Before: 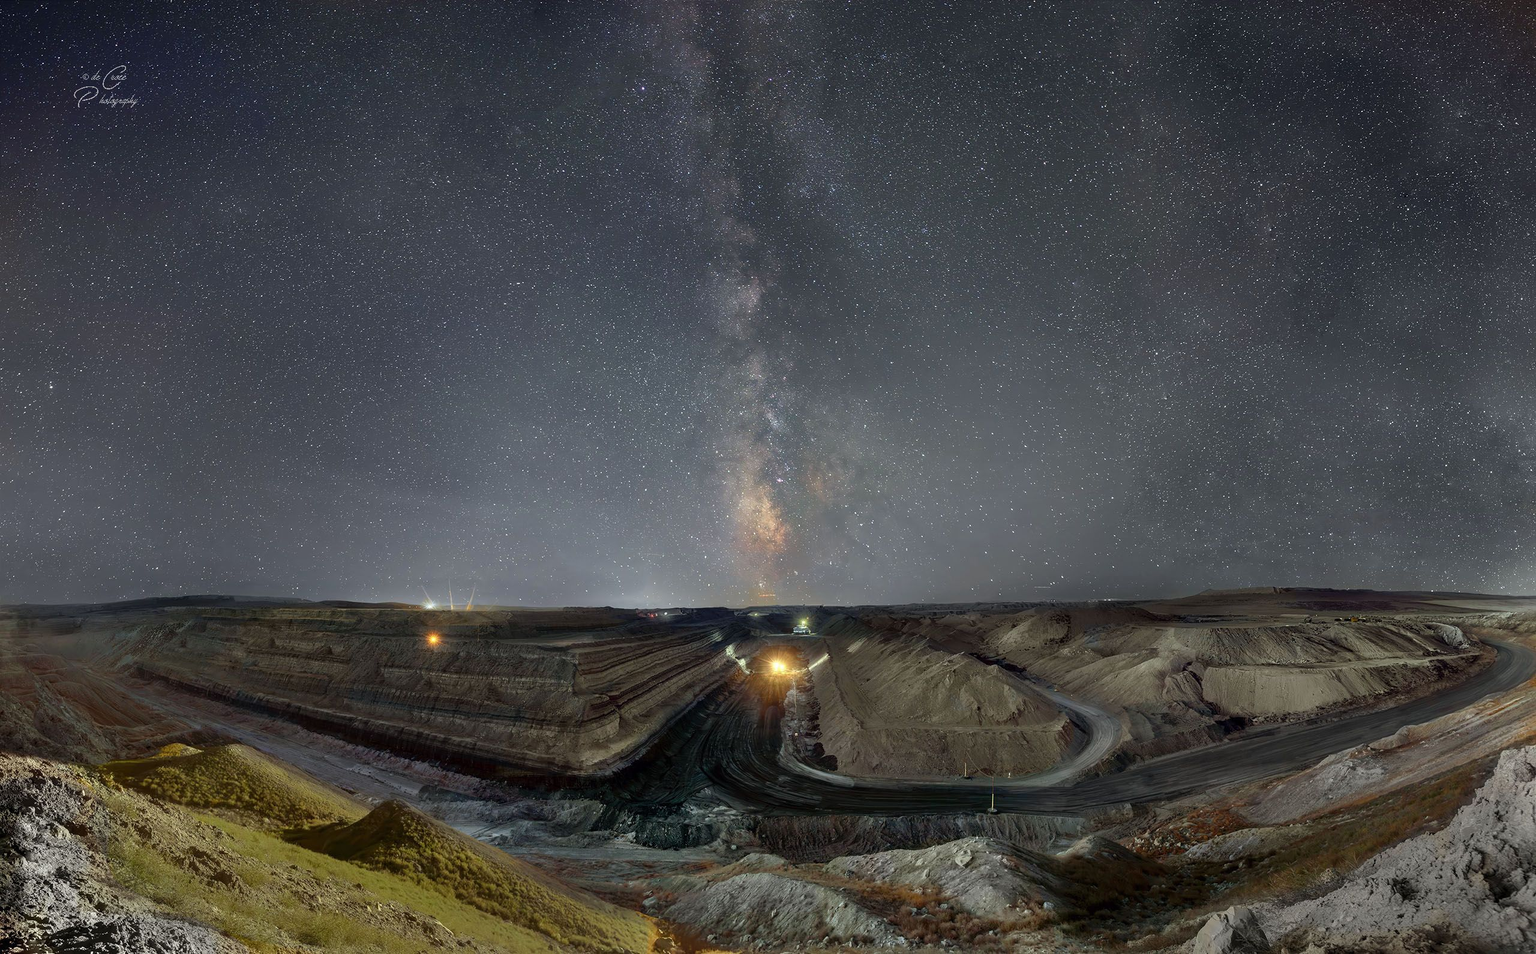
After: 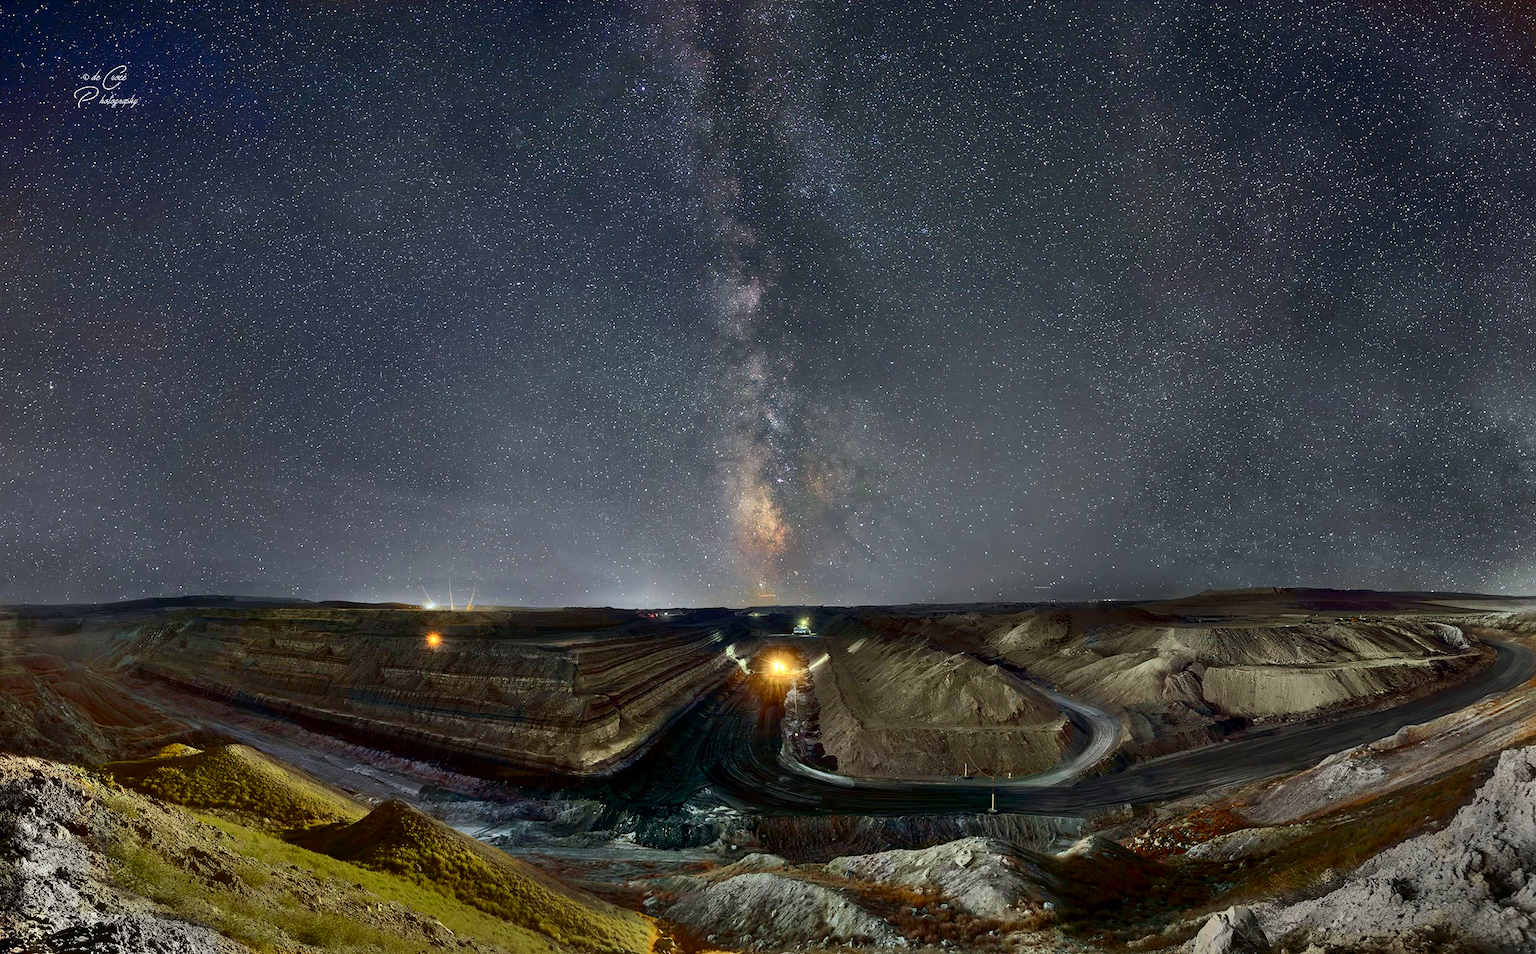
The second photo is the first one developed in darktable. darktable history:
base curve: preserve colors none
contrast brightness saturation: contrast 0.193, brightness -0.105, saturation 0.214
shadows and highlights: low approximation 0.01, soften with gaussian
